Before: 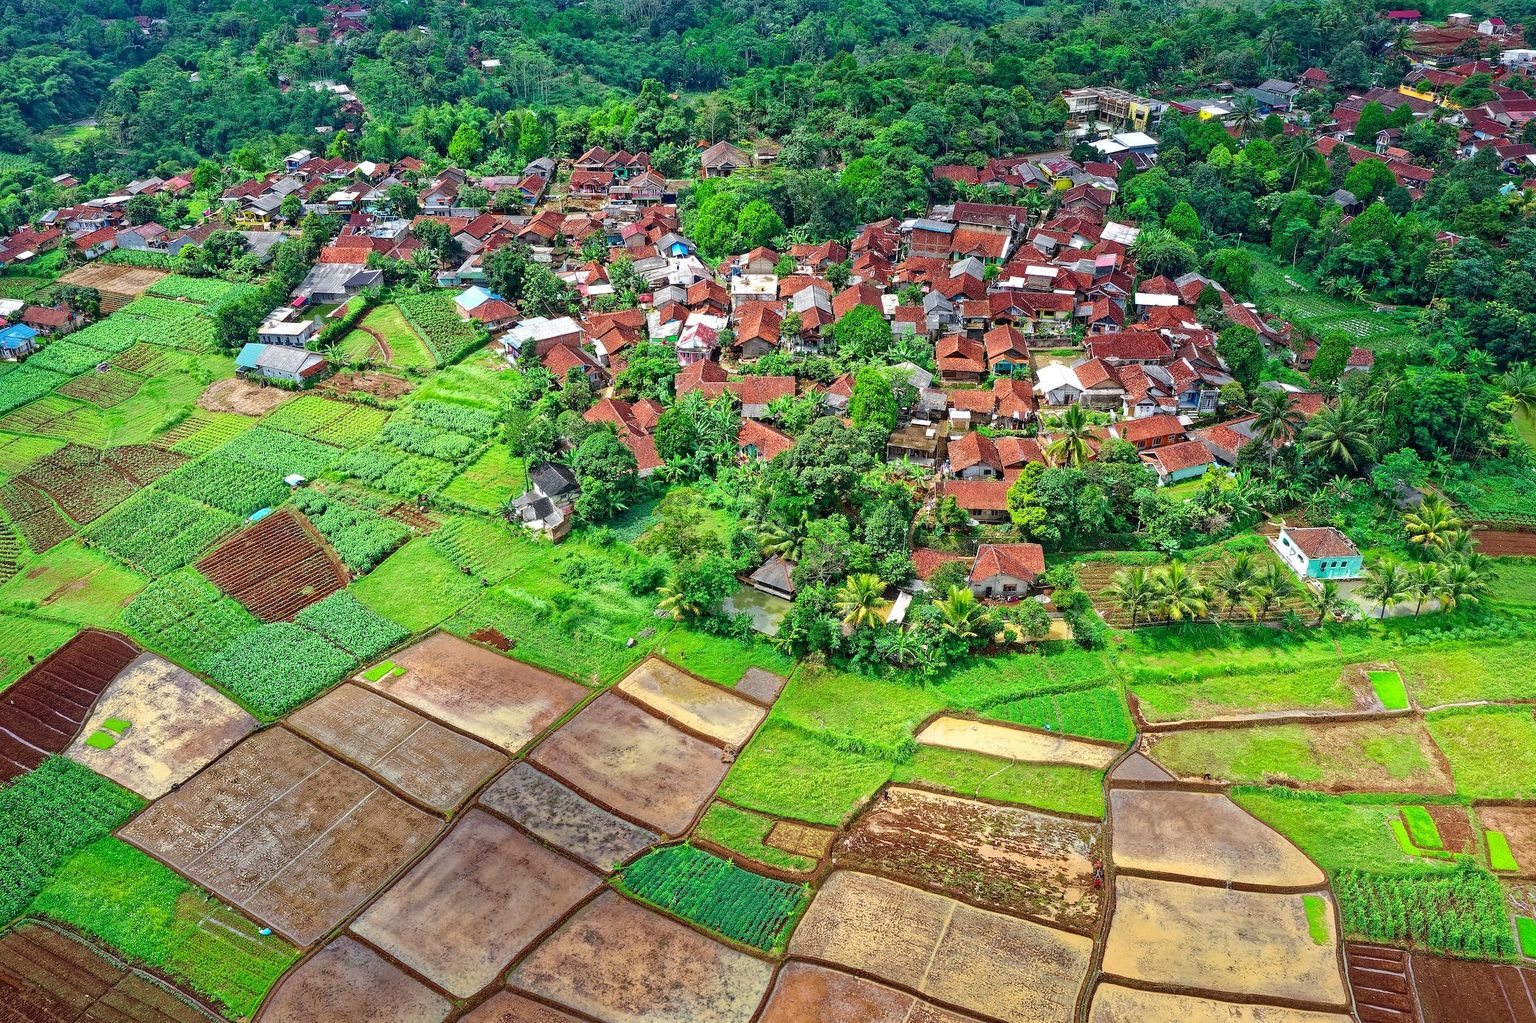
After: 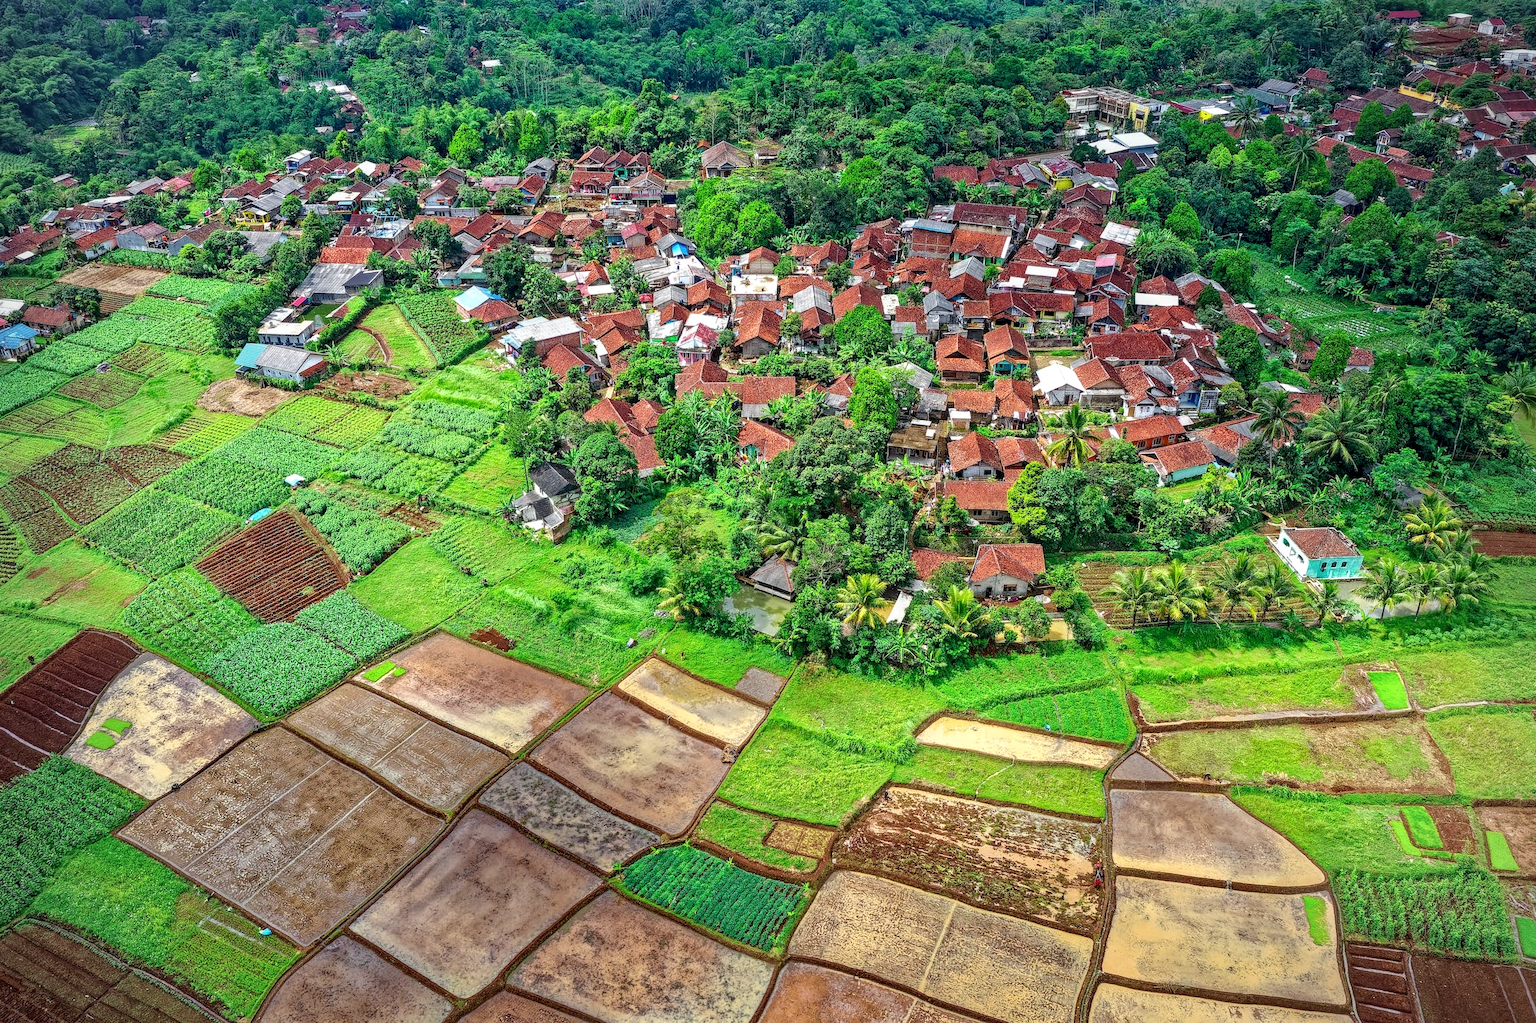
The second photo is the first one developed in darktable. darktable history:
vignetting: brightness -0.408, saturation -0.308
local contrast: on, module defaults
color correction: highlights b* 0.017, saturation 0.988
